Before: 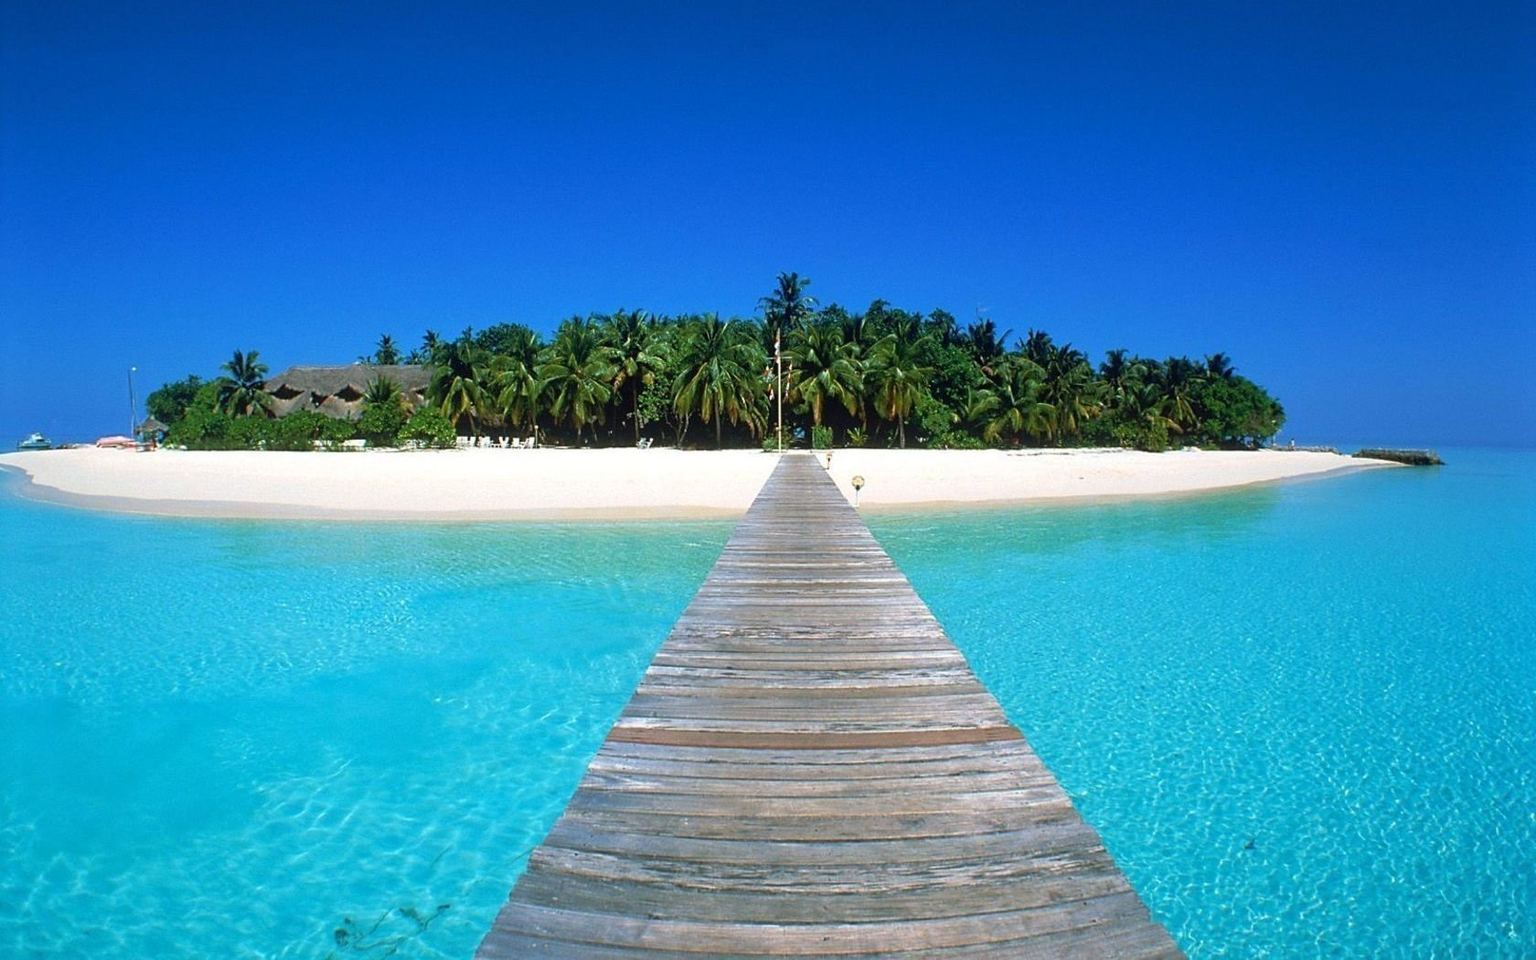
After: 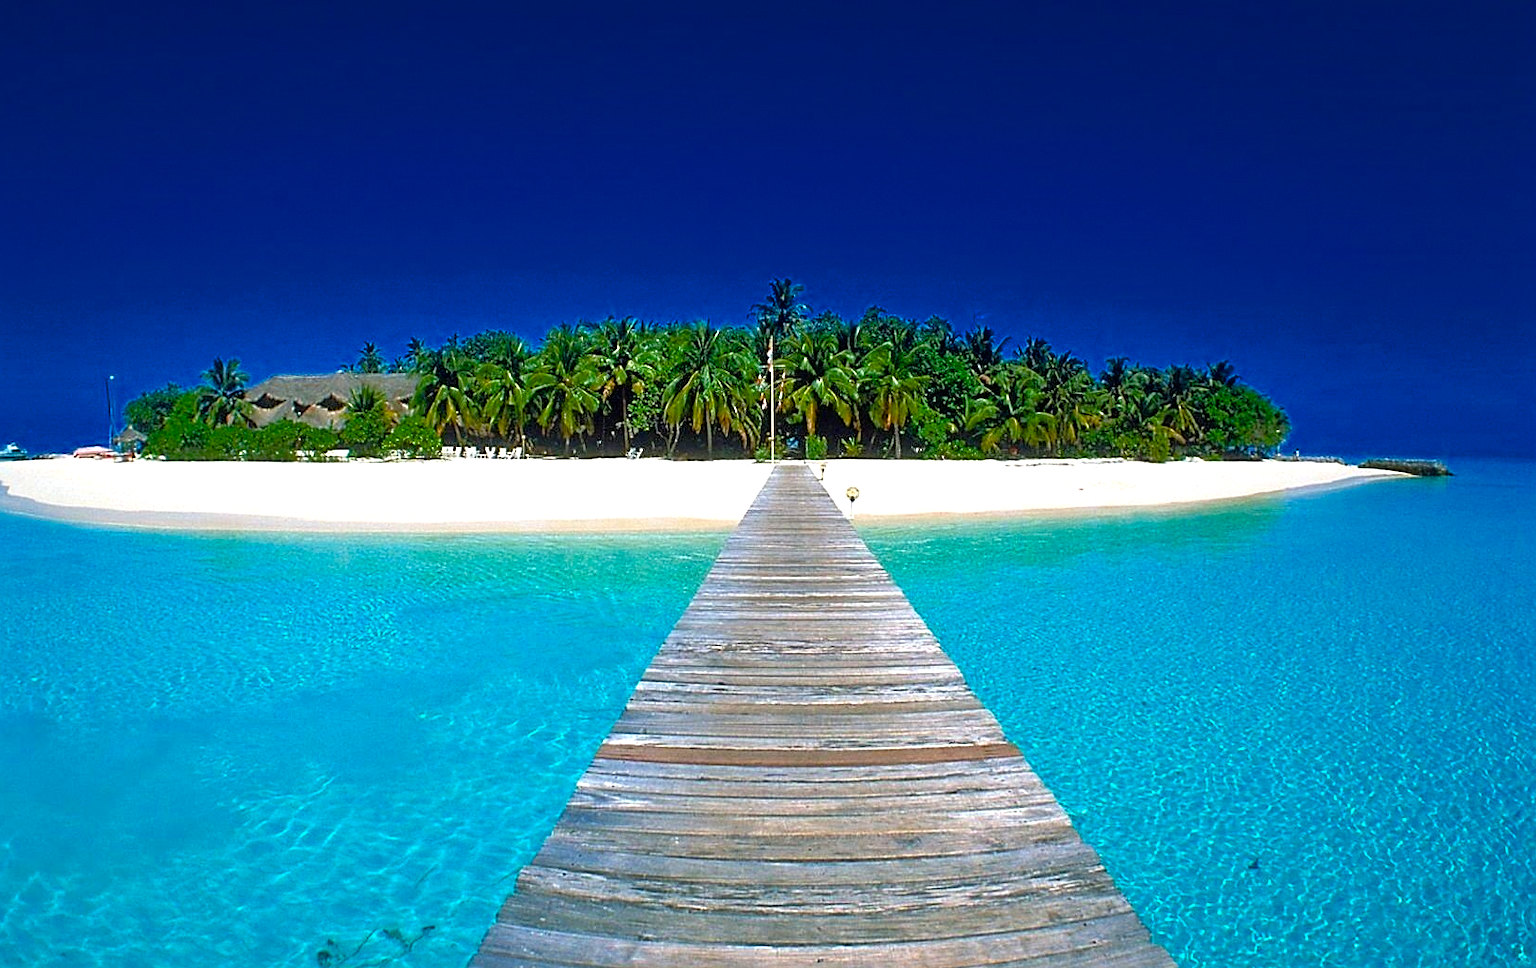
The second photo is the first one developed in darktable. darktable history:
color balance rgb: perceptual saturation grading › global saturation 29.611%, global vibrance 9.189%, contrast 14.668%, saturation formula JzAzBz (2021)
sharpen: on, module defaults
tone equalizer: -7 EV 0.158 EV, -6 EV 0.604 EV, -5 EV 1.17 EV, -4 EV 1.3 EV, -3 EV 1.17 EV, -2 EV 0.6 EV, -1 EV 0.152 EV
crop and rotate: left 1.637%, right 0.578%, bottom 1.399%
